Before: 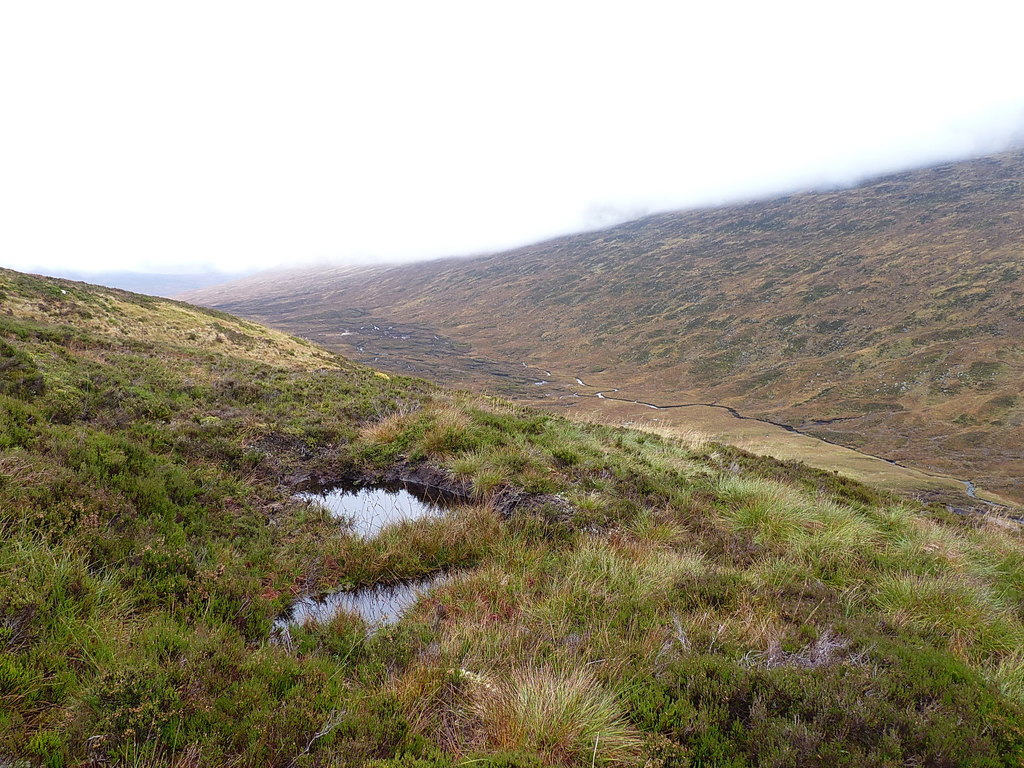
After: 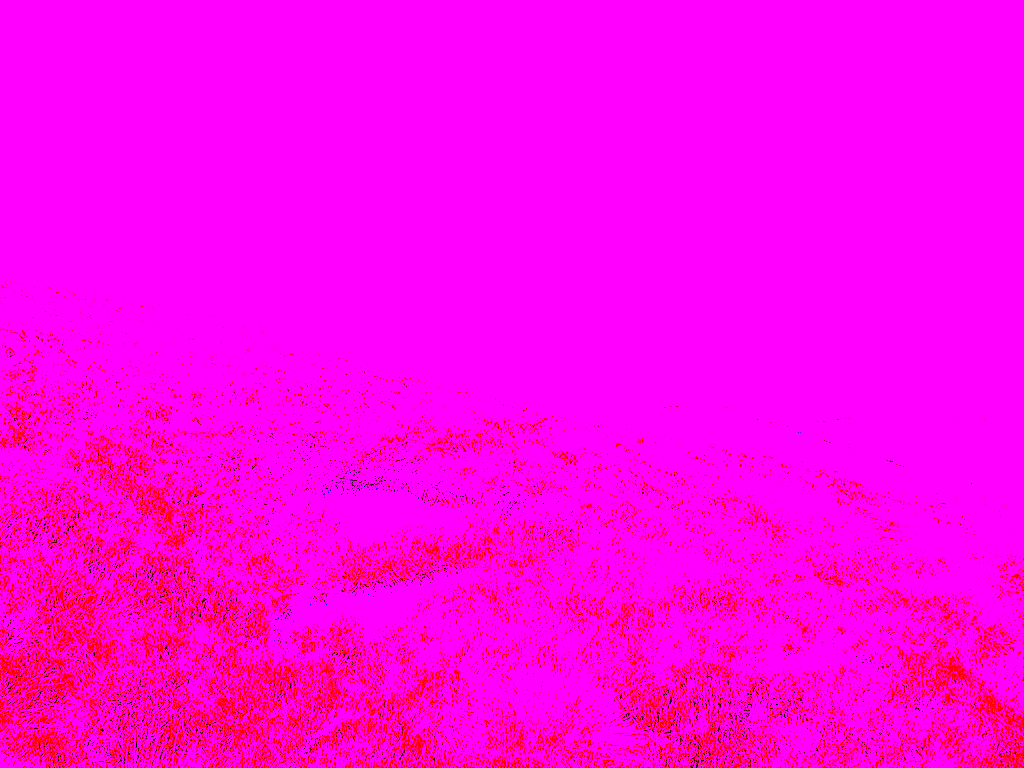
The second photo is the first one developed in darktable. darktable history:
sharpen: on, module defaults
contrast brightness saturation: contrast 0.2, brightness 0.16, saturation 0.22
exposure: black level correction 0, exposure 1.3 EV, compensate exposure bias true, compensate highlight preservation false
white balance: red 8, blue 8
